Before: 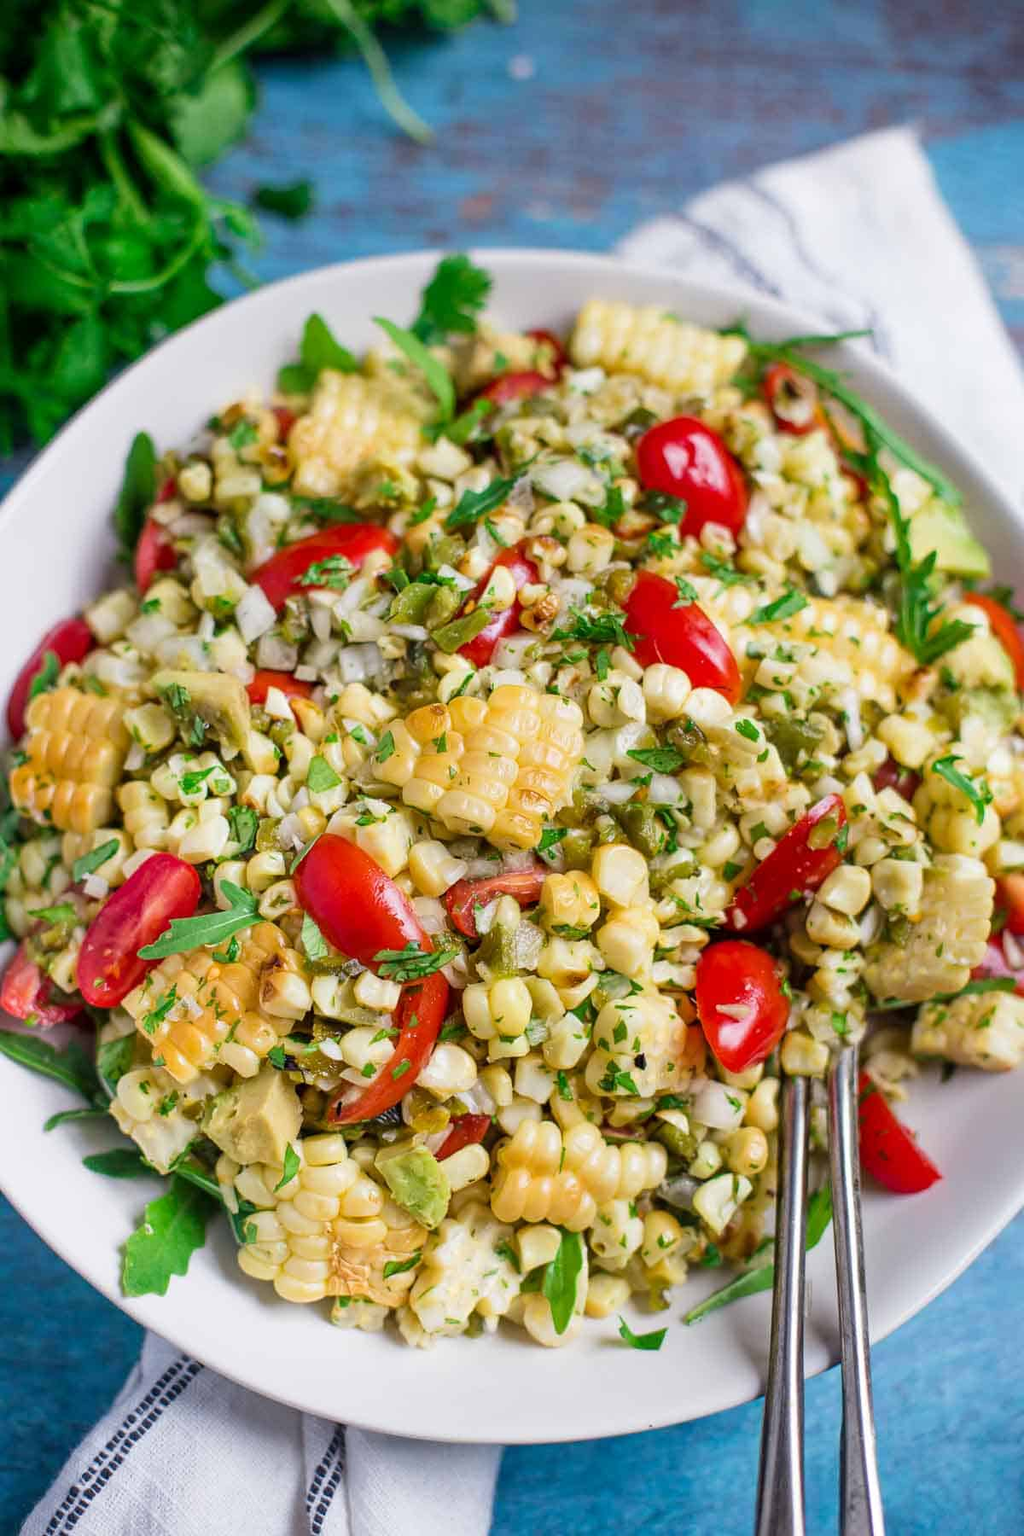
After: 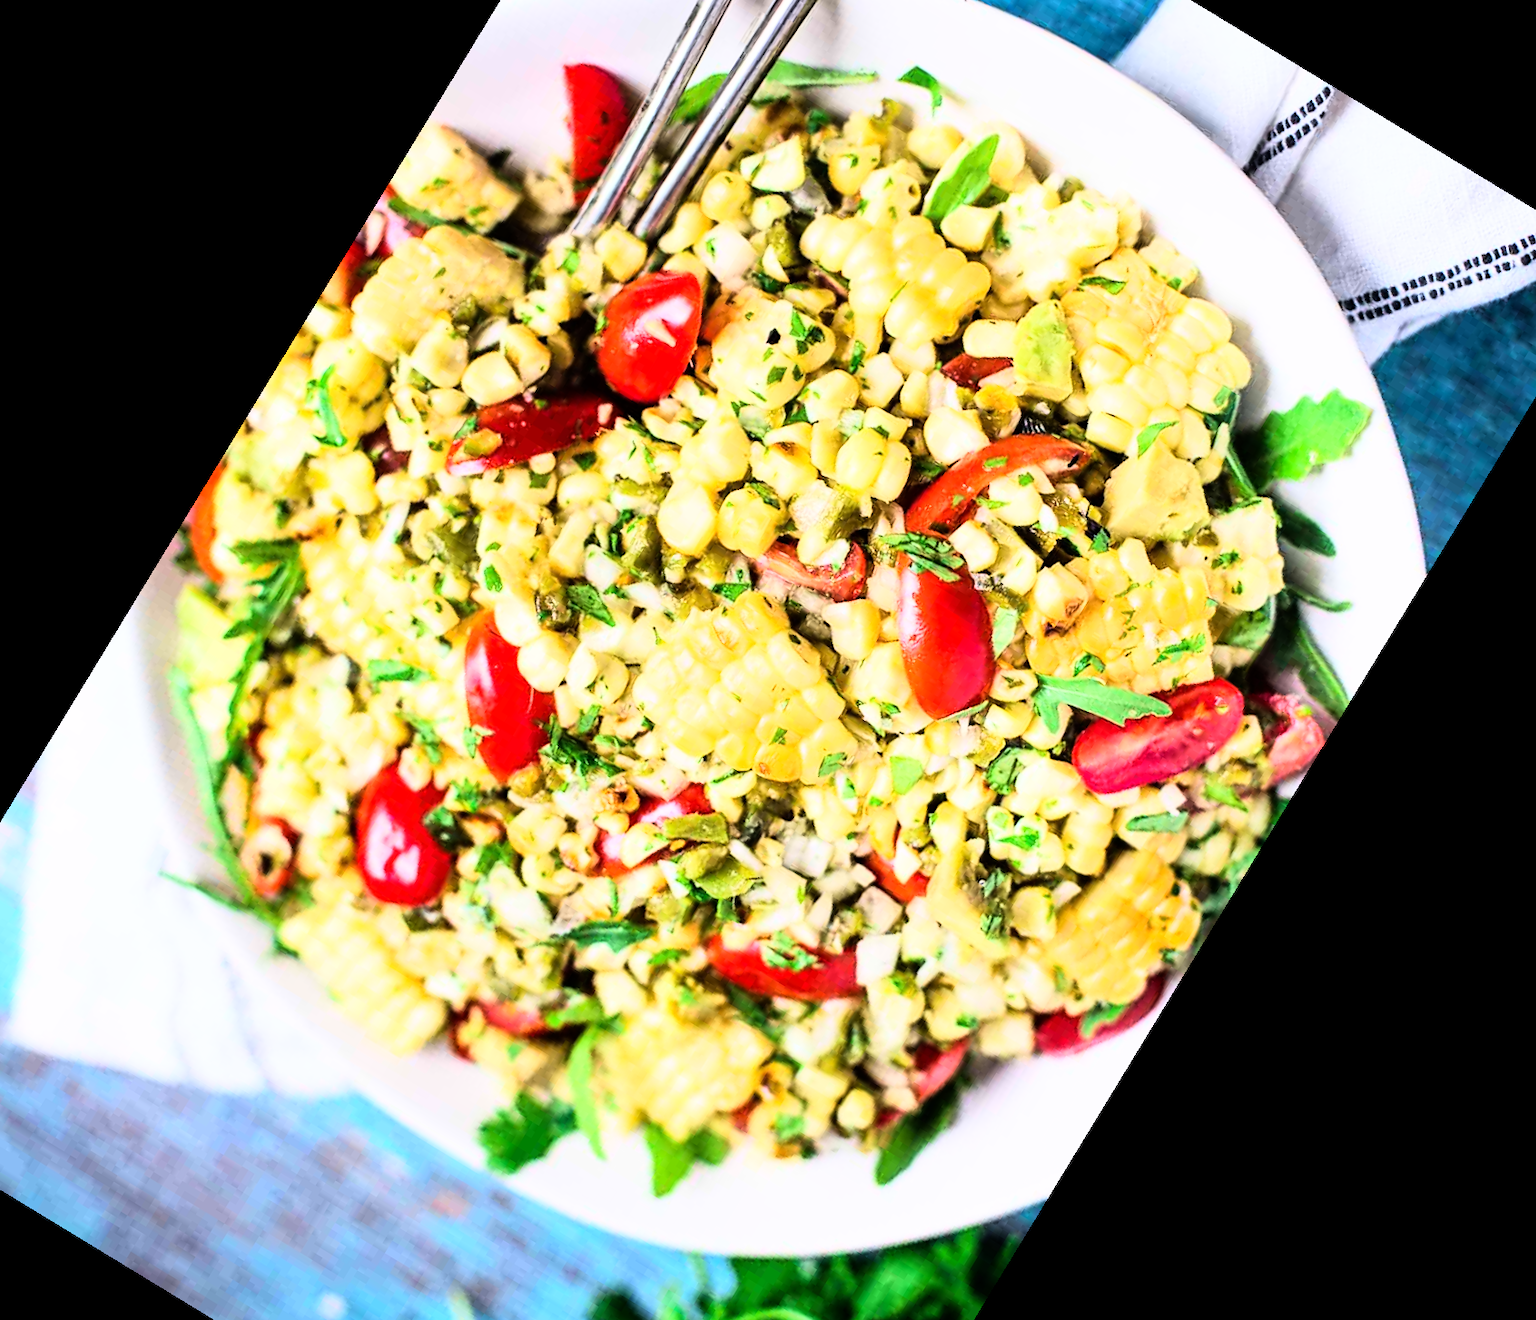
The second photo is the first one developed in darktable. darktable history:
crop and rotate: angle 148.68°, left 9.111%, top 15.603%, right 4.588%, bottom 17.041%
rgb curve: curves: ch0 [(0, 0) (0.21, 0.15) (0.24, 0.21) (0.5, 0.75) (0.75, 0.96) (0.89, 0.99) (1, 1)]; ch1 [(0, 0.02) (0.21, 0.13) (0.25, 0.2) (0.5, 0.67) (0.75, 0.9) (0.89, 0.97) (1, 1)]; ch2 [(0, 0.02) (0.21, 0.13) (0.25, 0.2) (0.5, 0.67) (0.75, 0.9) (0.89, 0.97) (1, 1)], compensate middle gray true
